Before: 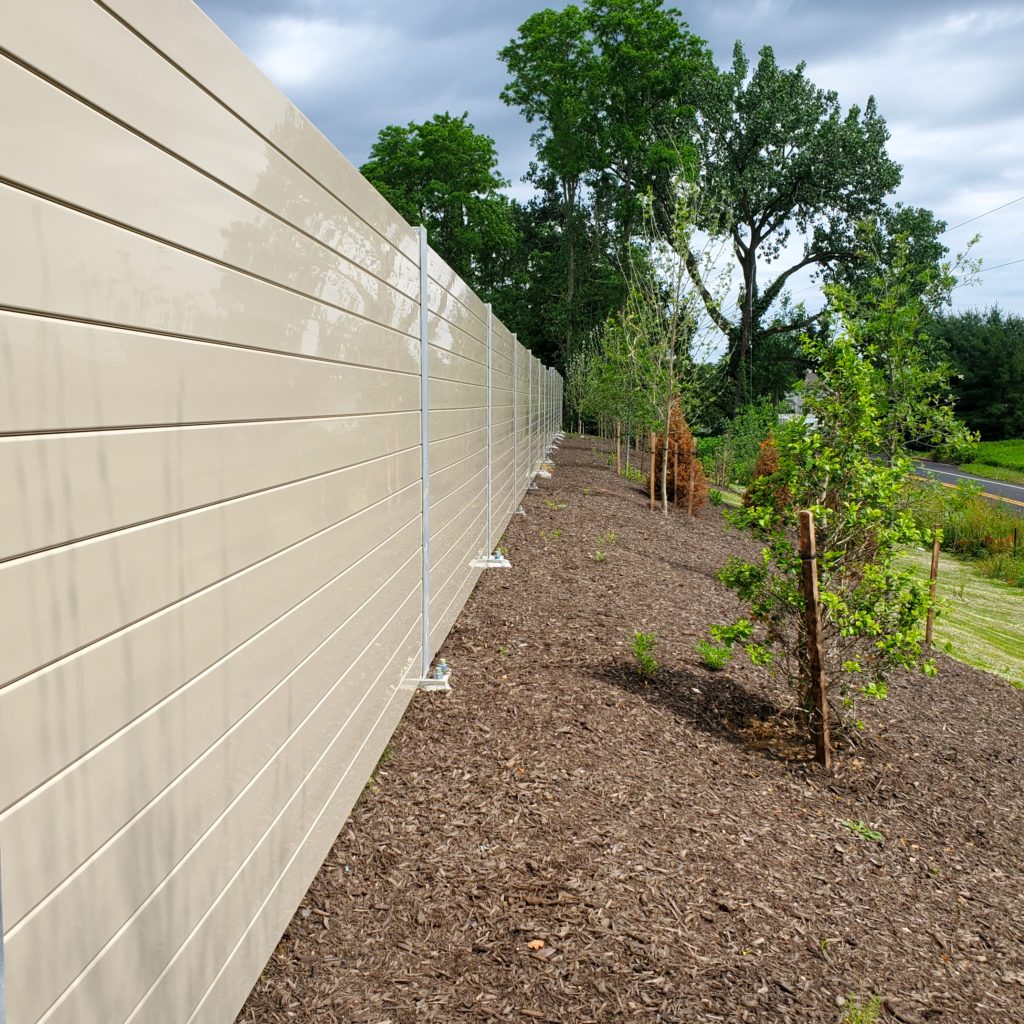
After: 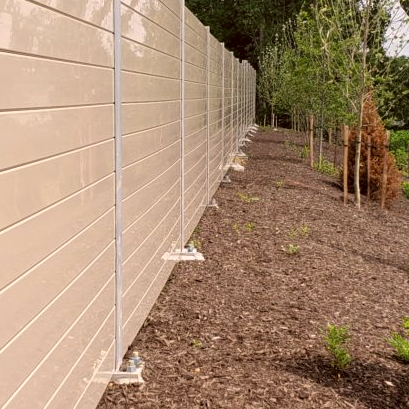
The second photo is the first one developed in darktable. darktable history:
crop: left 30%, top 30%, right 30%, bottom 30%
color correction: highlights a* 10.21, highlights b* 9.79, shadows a* 8.61, shadows b* 7.88, saturation 0.8
